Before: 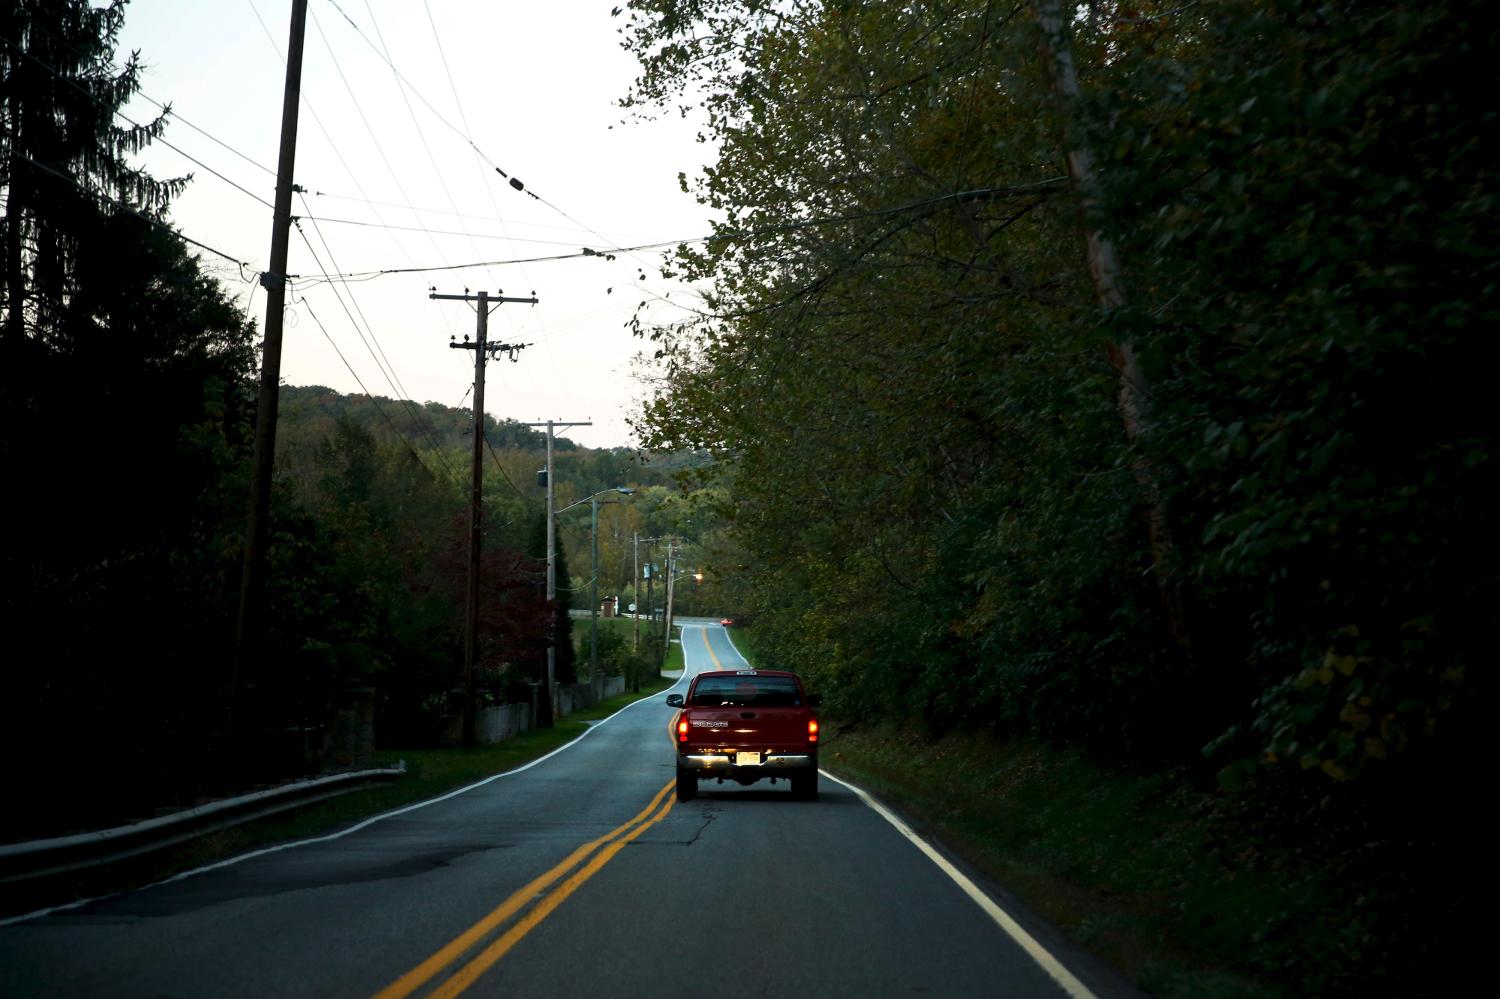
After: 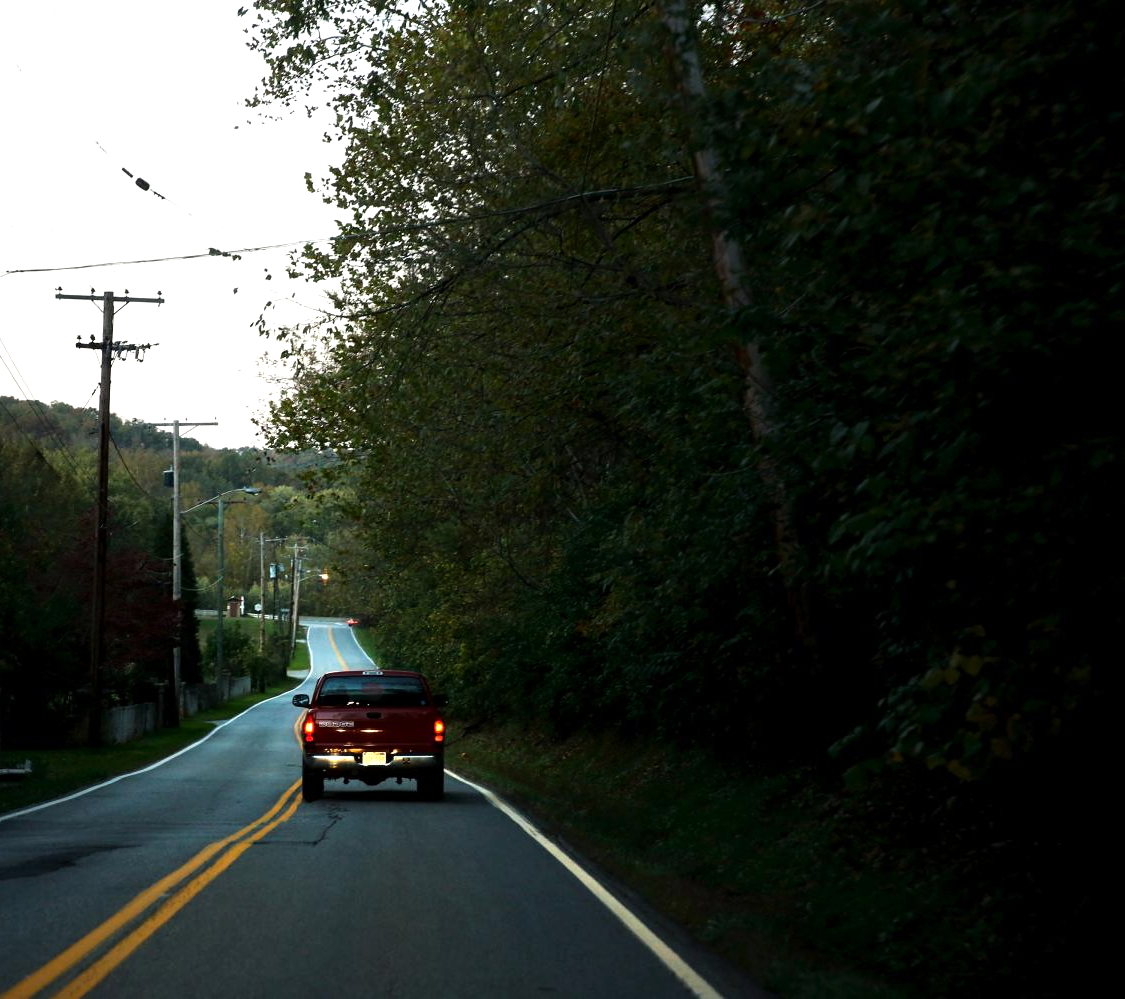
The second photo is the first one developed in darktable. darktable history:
crop and rotate: left 24.977%
tone equalizer: -8 EV -0.403 EV, -7 EV -0.383 EV, -6 EV -0.37 EV, -5 EV -0.193 EV, -3 EV 0.193 EV, -2 EV 0.338 EV, -1 EV 0.399 EV, +0 EV 0.426 EV
